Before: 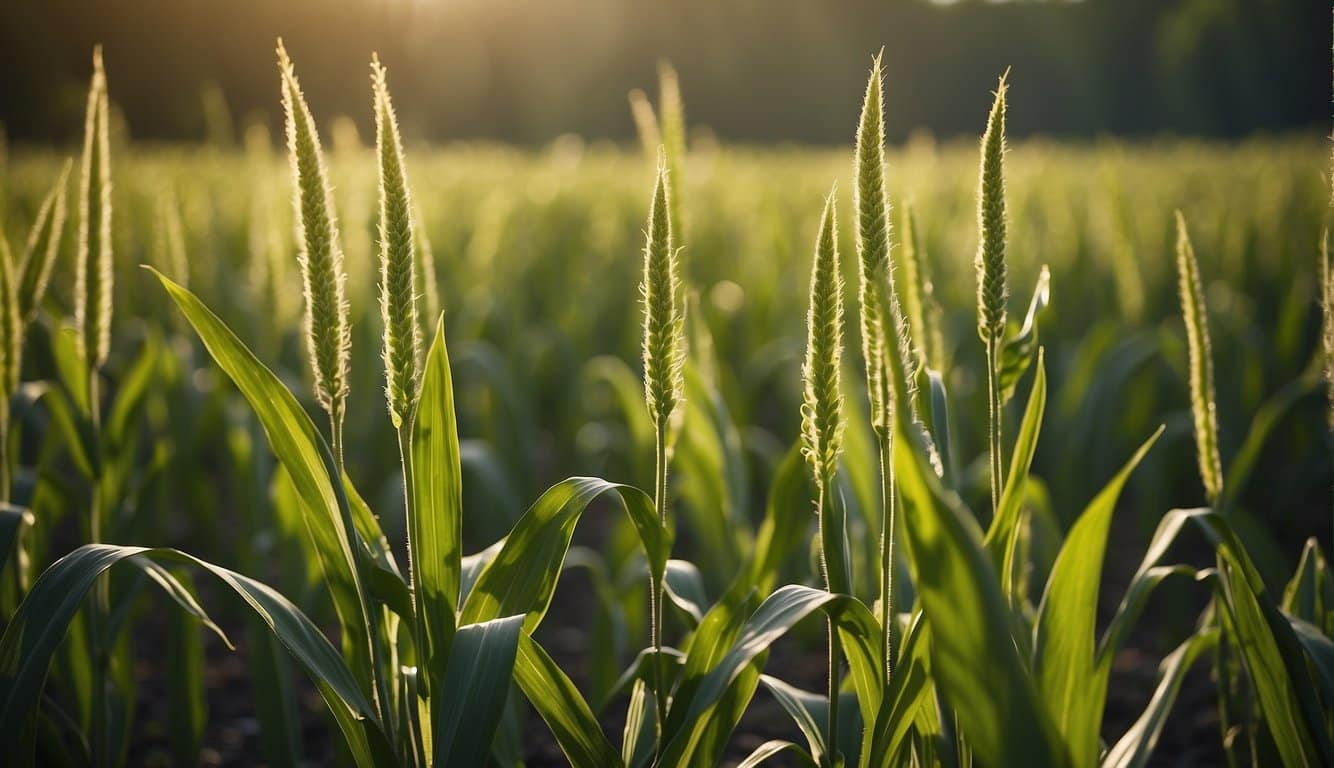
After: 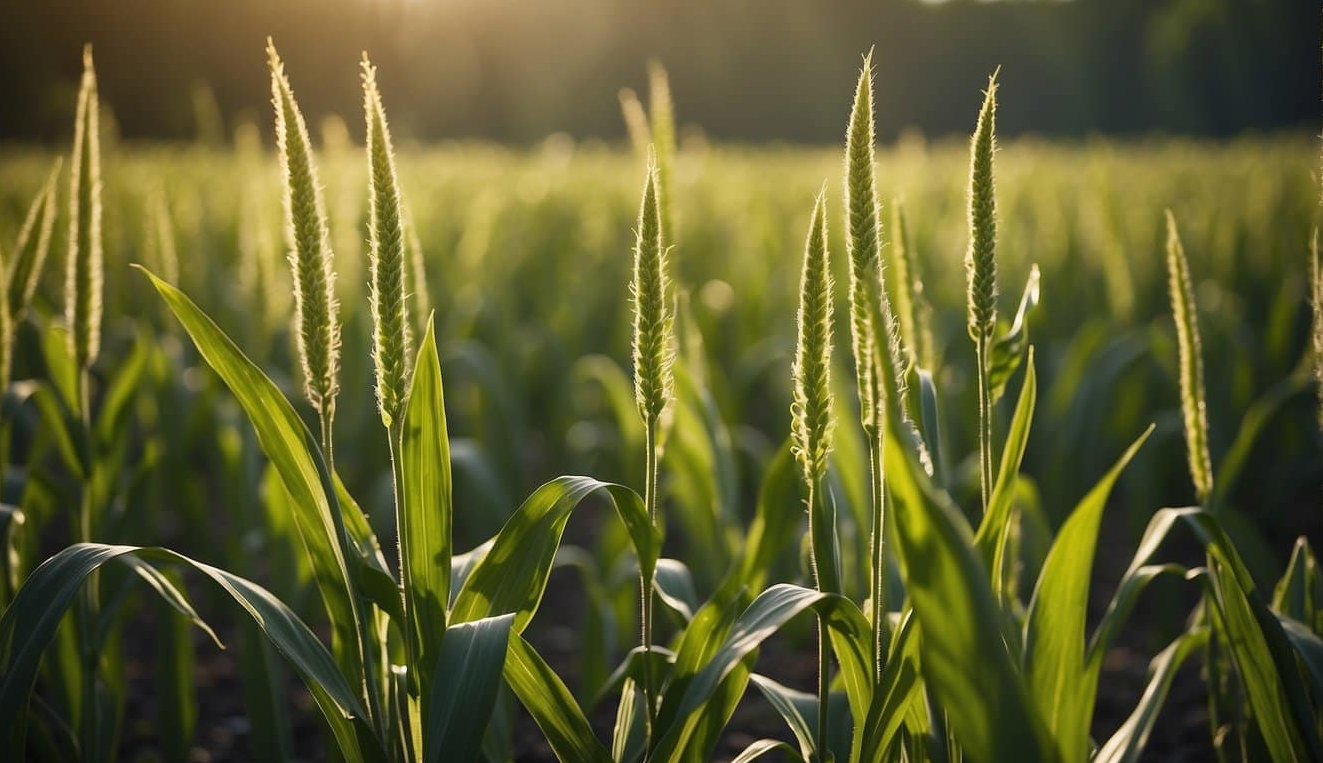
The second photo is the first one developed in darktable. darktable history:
crop and rotate: left 0.758%, top 0.24%, bottom 0.294%
